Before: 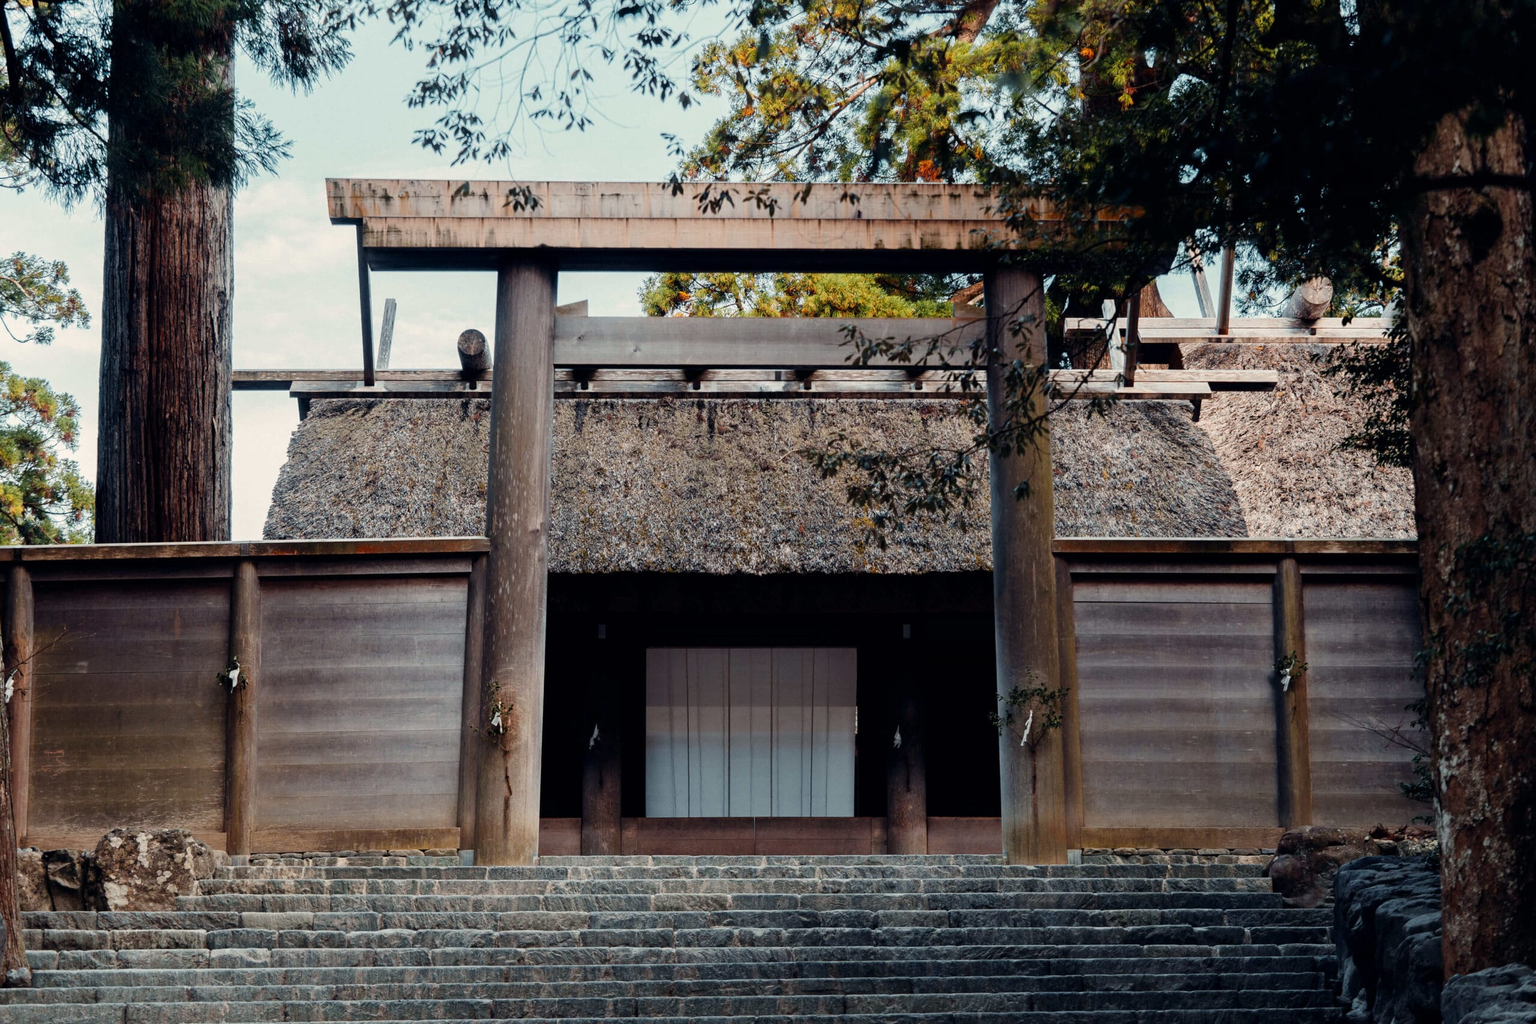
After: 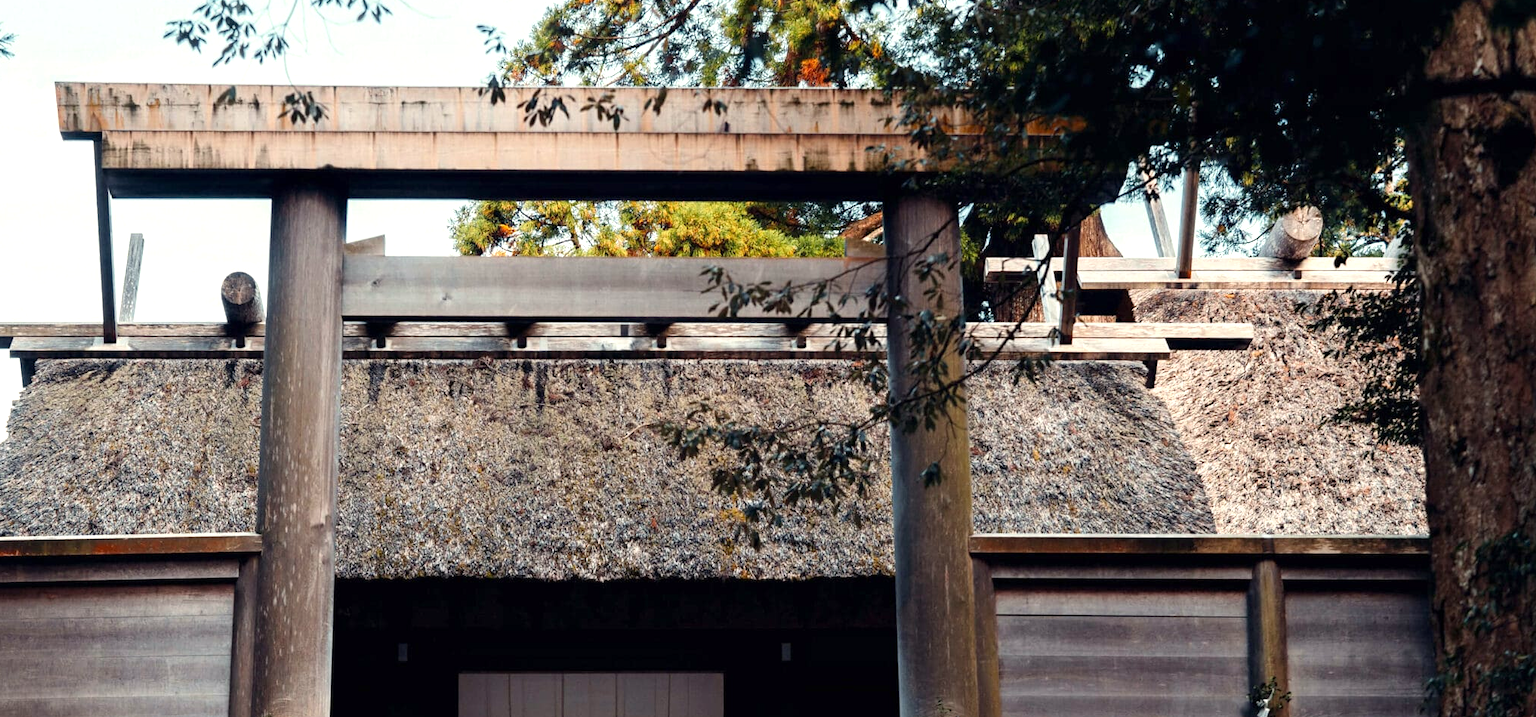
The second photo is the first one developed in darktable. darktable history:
color correction: highlights b* 3
exposure: exposure 0.6 EV, compensate highlight preservation false
crop: left 18.38%, top 11.092%, right 2.134%, bottom 33.217%
